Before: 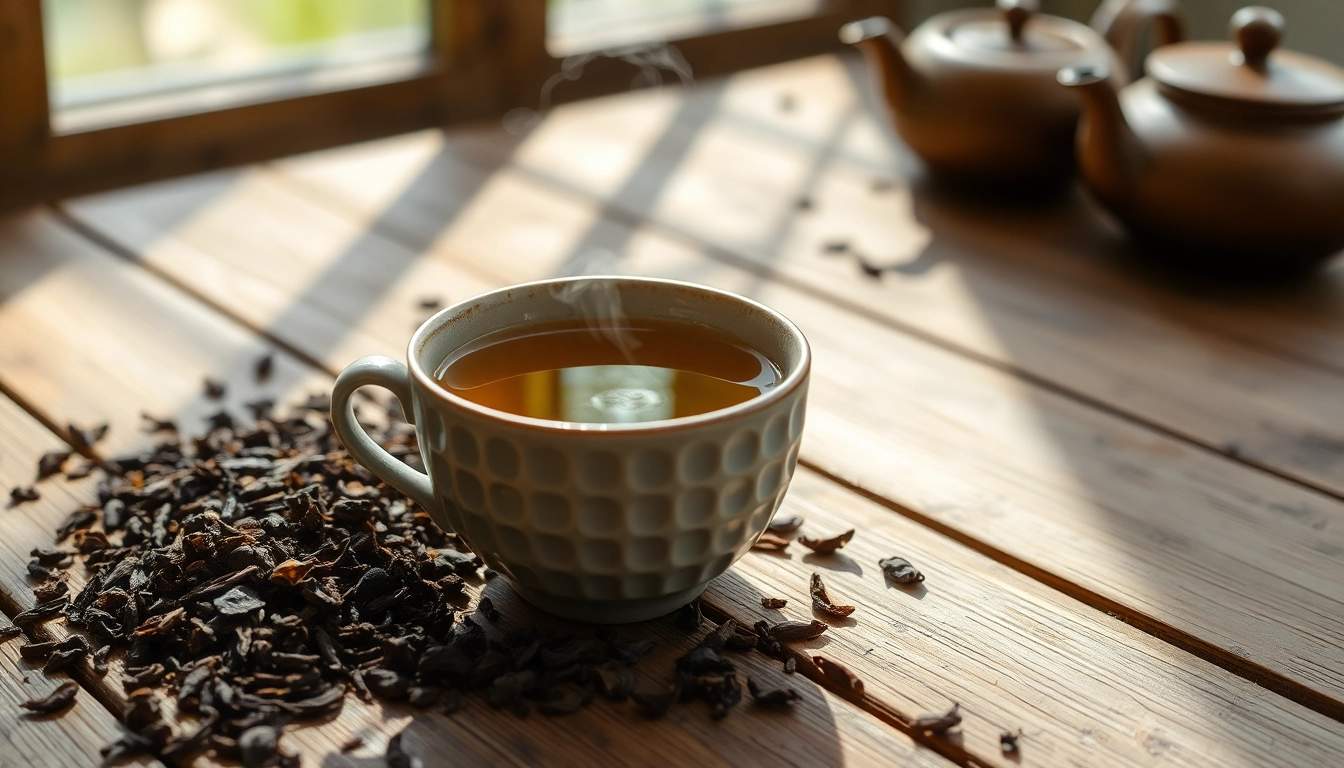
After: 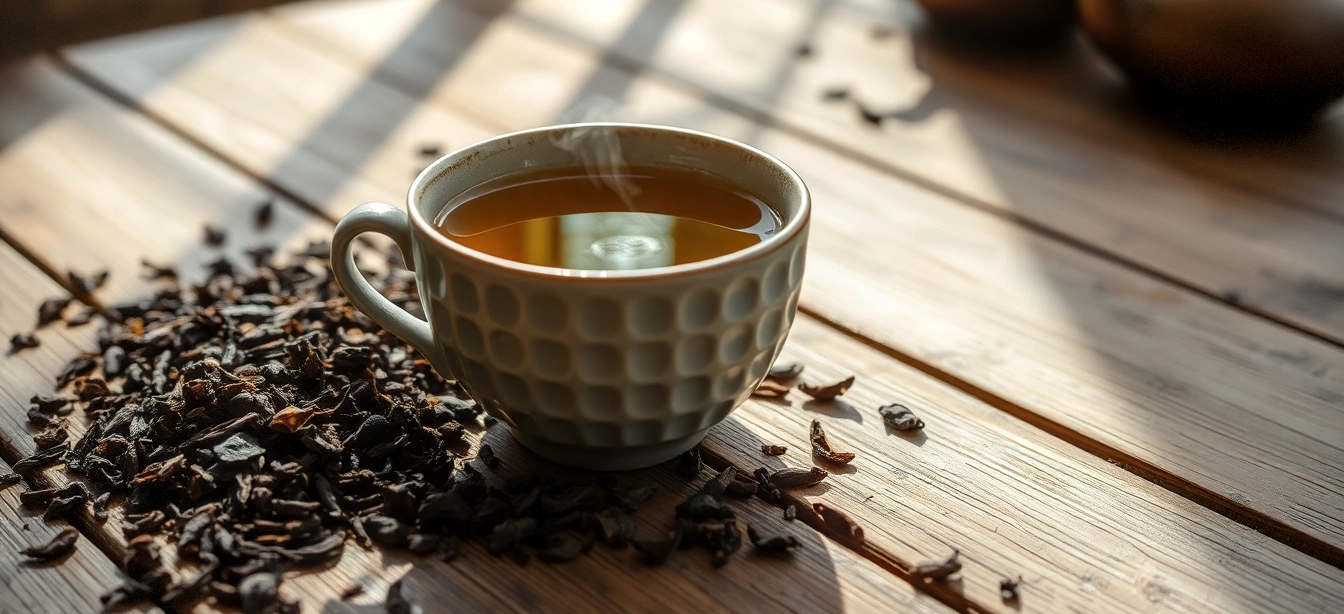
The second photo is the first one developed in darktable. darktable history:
crop and rotate: top 19.998%
local contrast: on, module defaults
vignetting: dithering 8-bit output, unbound false
